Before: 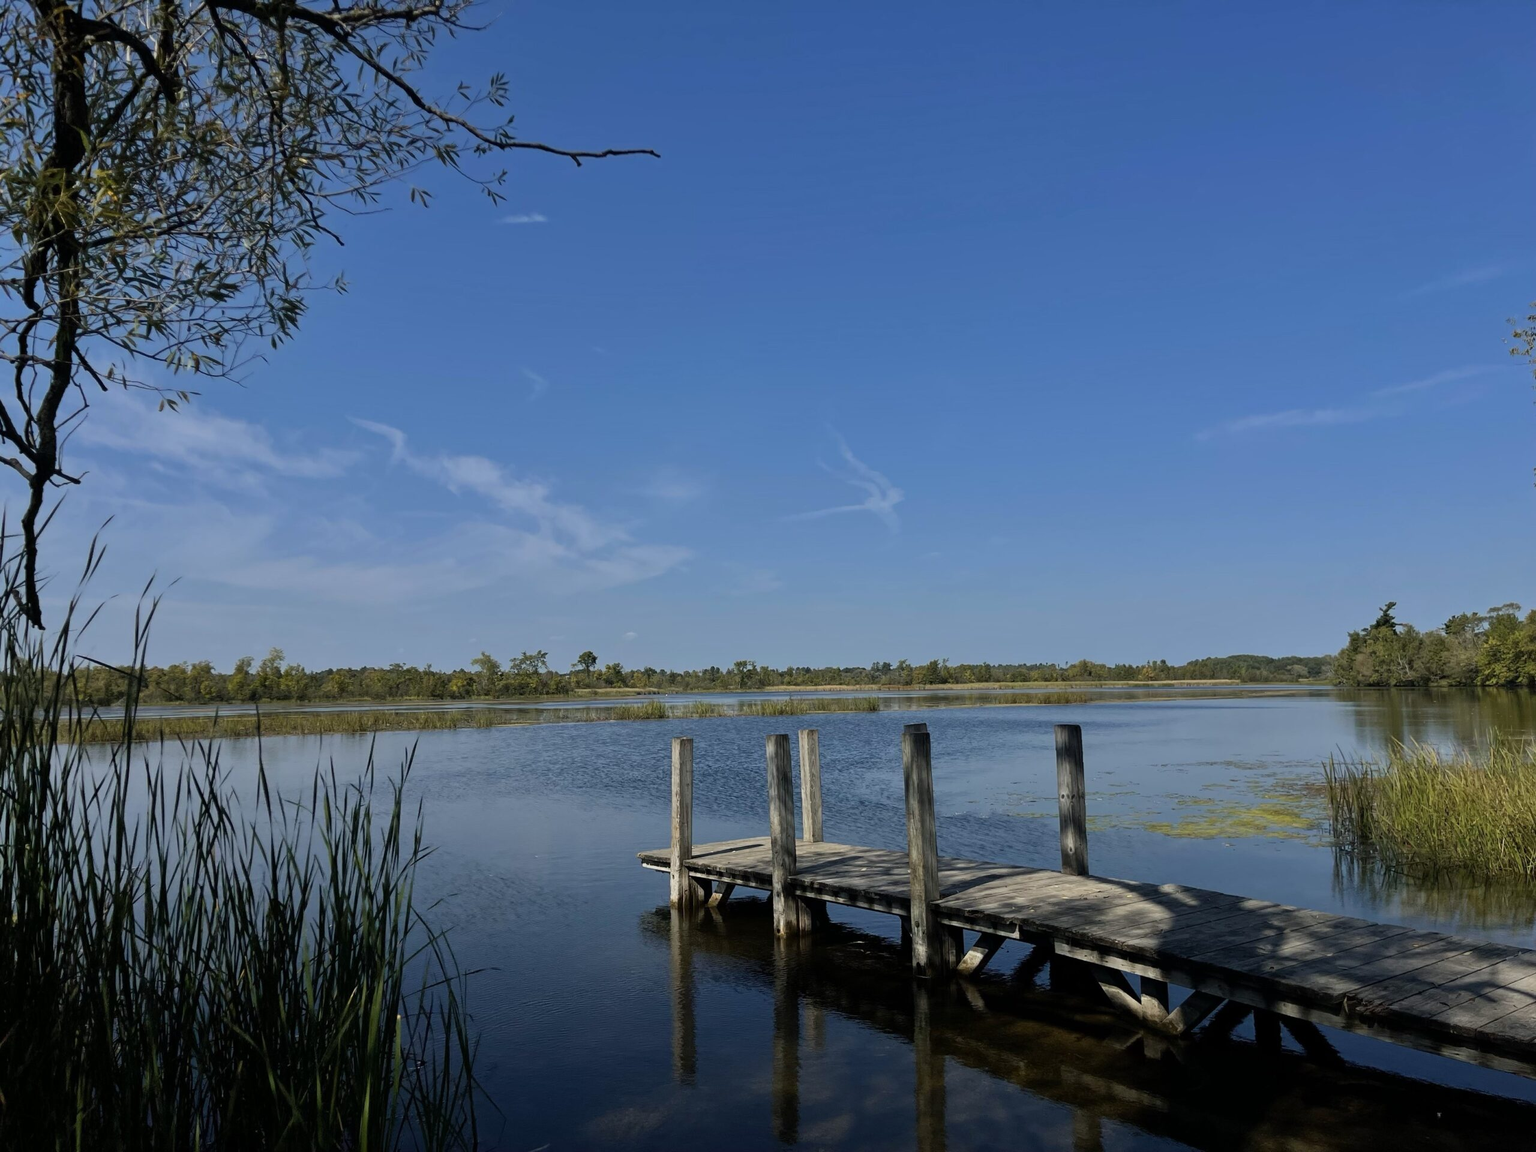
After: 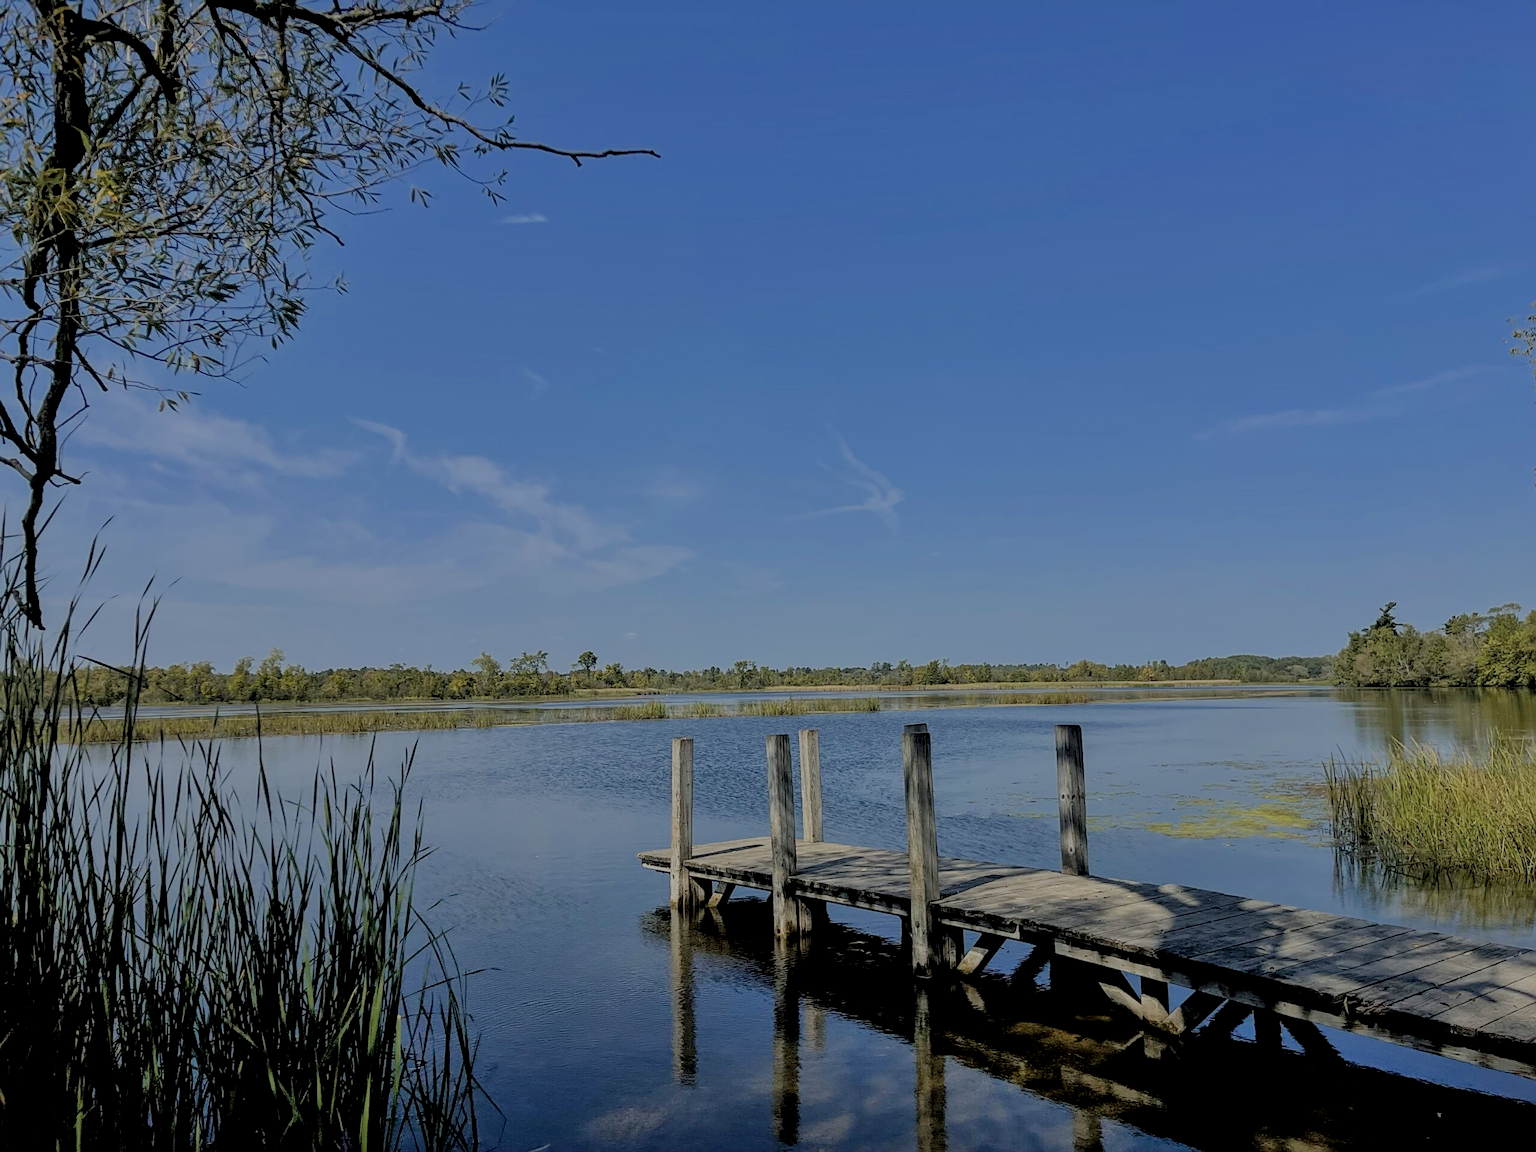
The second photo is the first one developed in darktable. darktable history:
filmic rgb: black relative exposure -8.02 EV, white relative exposure 8.02 EV, target black luminance 0%, hardness 2.43, latitude 76.1%, contrast 0.577, shadows ↔ highlights balance 0.011%, preserve chrominance RGB euclidean norm, color science v5 (2021), contrast in shadows safe, contrast in highlights safe
shadows and highlights: on, module defaults
sharpen: on, module defaults
local contrast: detail 130%
